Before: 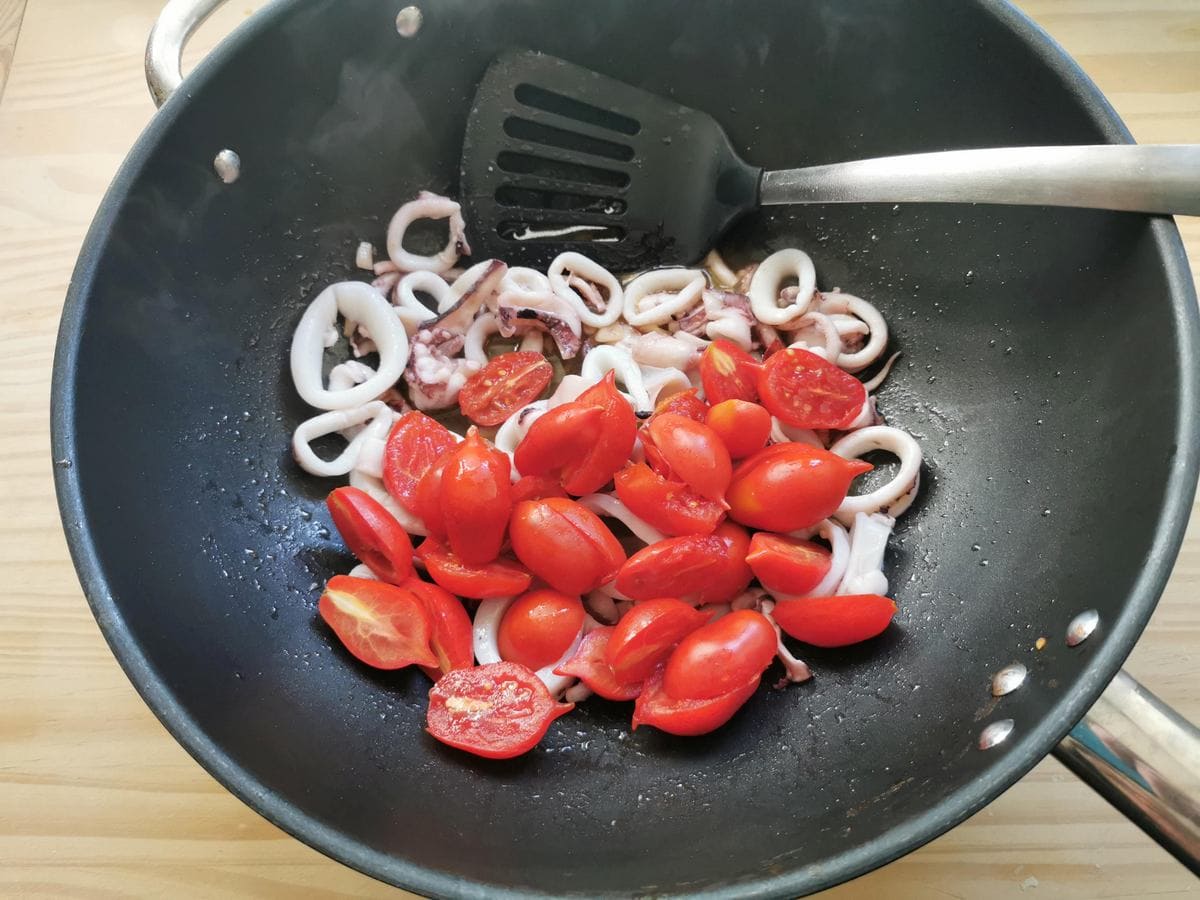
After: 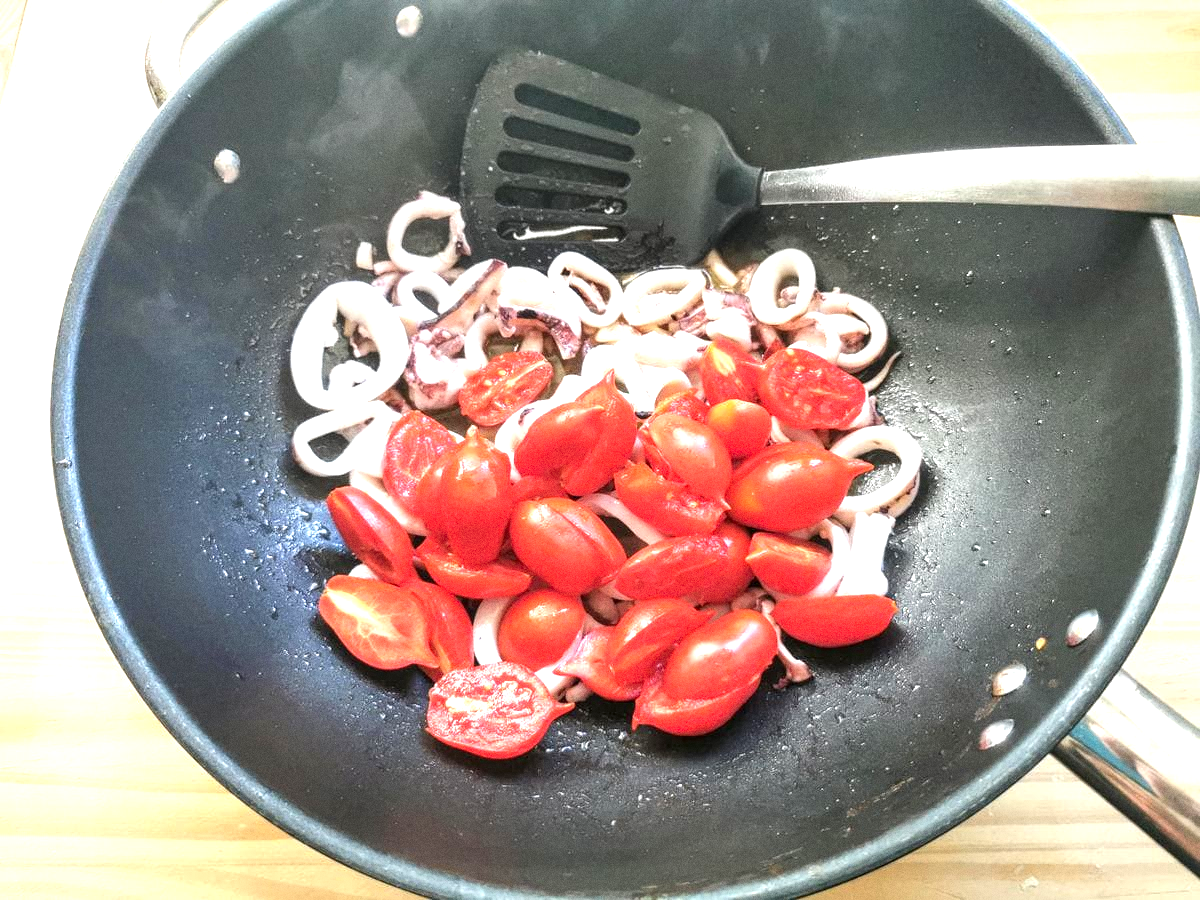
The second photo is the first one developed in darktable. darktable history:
exposure: exposure 1.15 EV, compensate highlight preservation false
local contrast: on, module defaults
grain: coarseness 3.21 ISO
